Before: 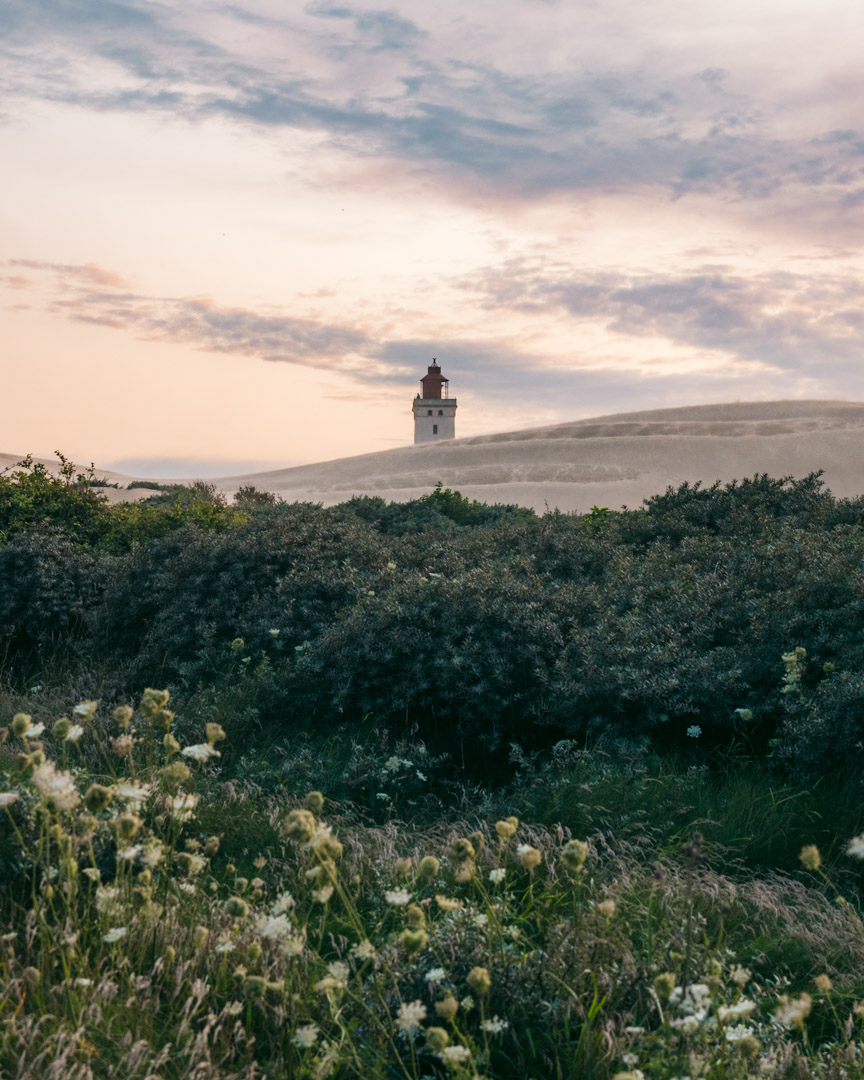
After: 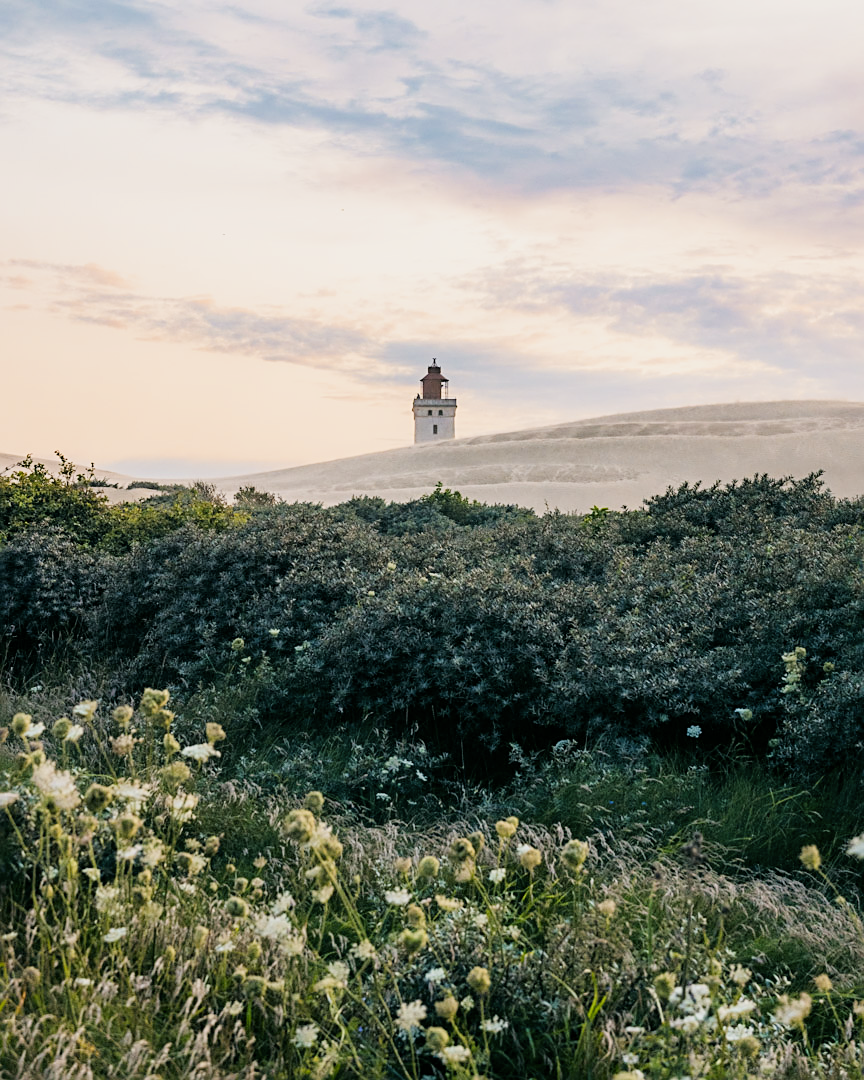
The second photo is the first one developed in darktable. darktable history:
exposure: black level correction 0.001, exposure 1 EV, compensate highlight preservation false
color contrast: green-magenta contrast 0.8, blue-yellow contrast 1.1, unbound 0
filmic rgb: black relative exposure -7.65 EV, white relative exposure 4.56 EV, hardness 3.61
sharpen: on, module defaults
